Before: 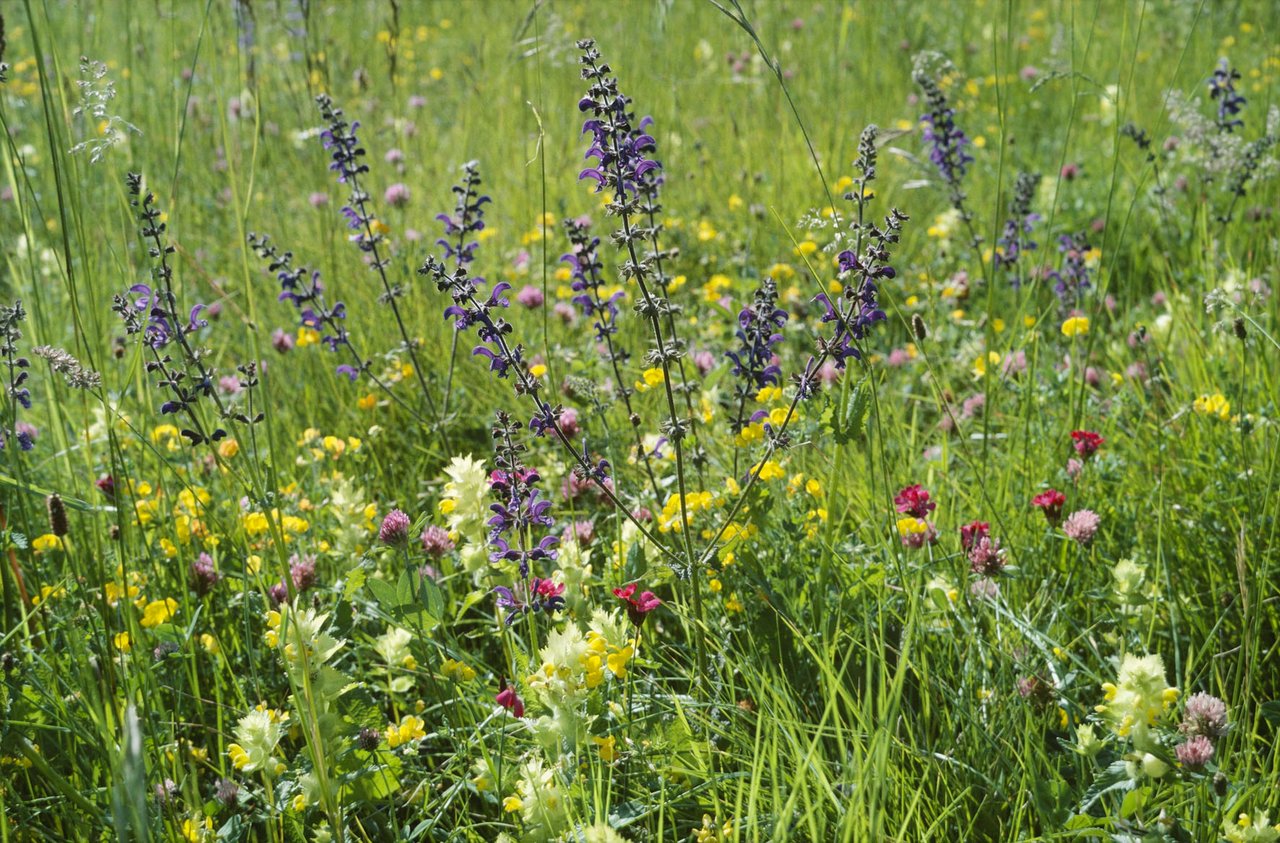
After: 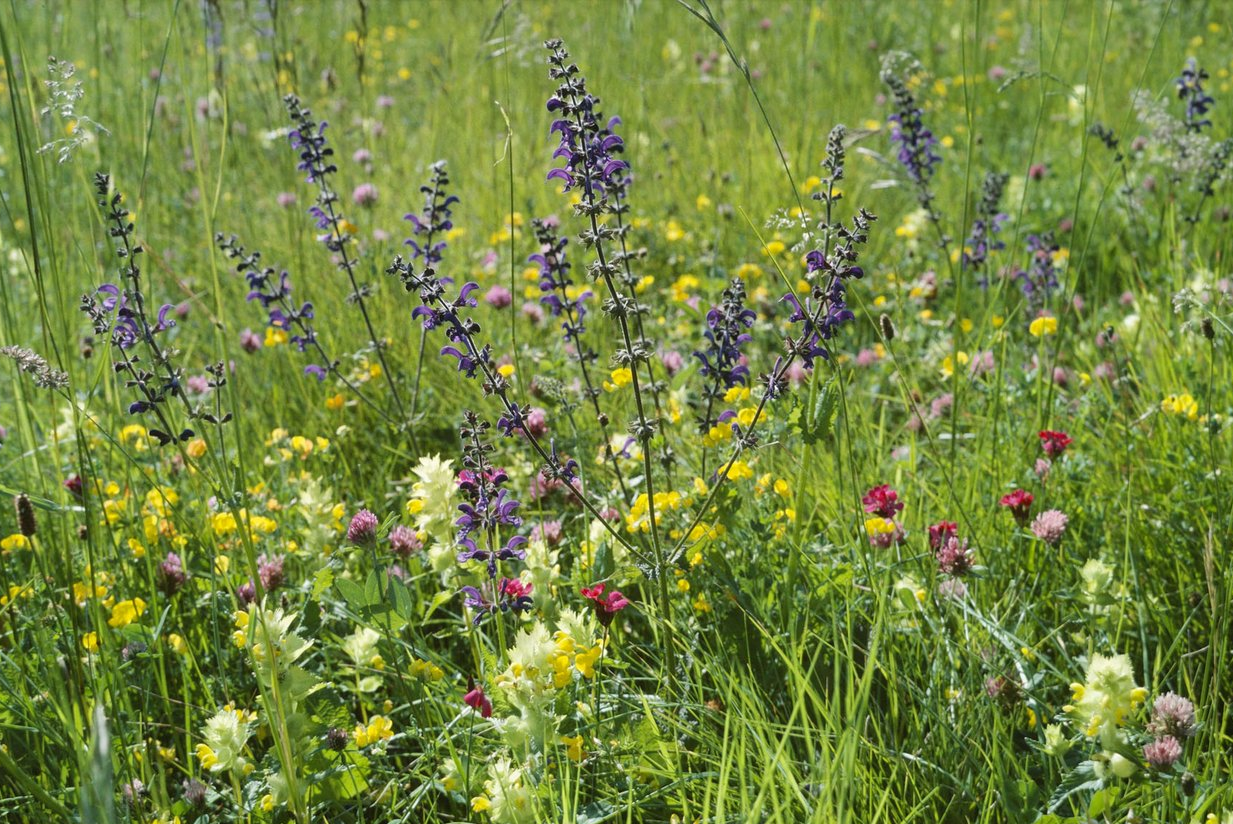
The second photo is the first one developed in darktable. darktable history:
crop and rotate: left 2.536%, right 1.107%, bottom 2.246%
shadows and highlights: low approximation 0.01, soften with gaussian
